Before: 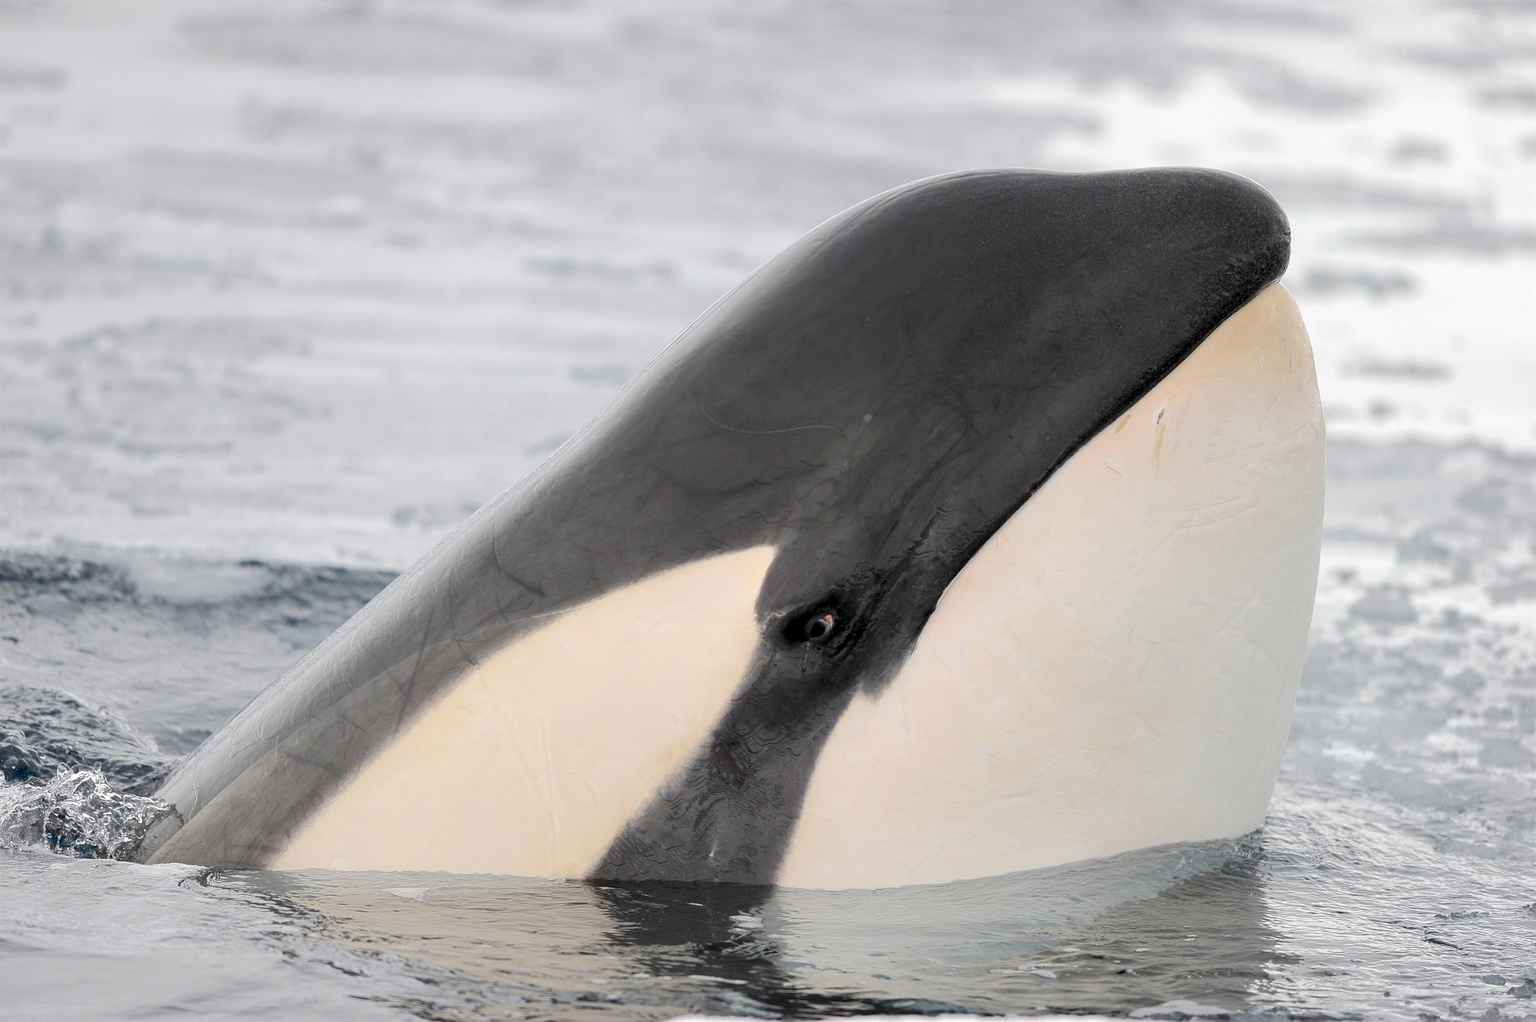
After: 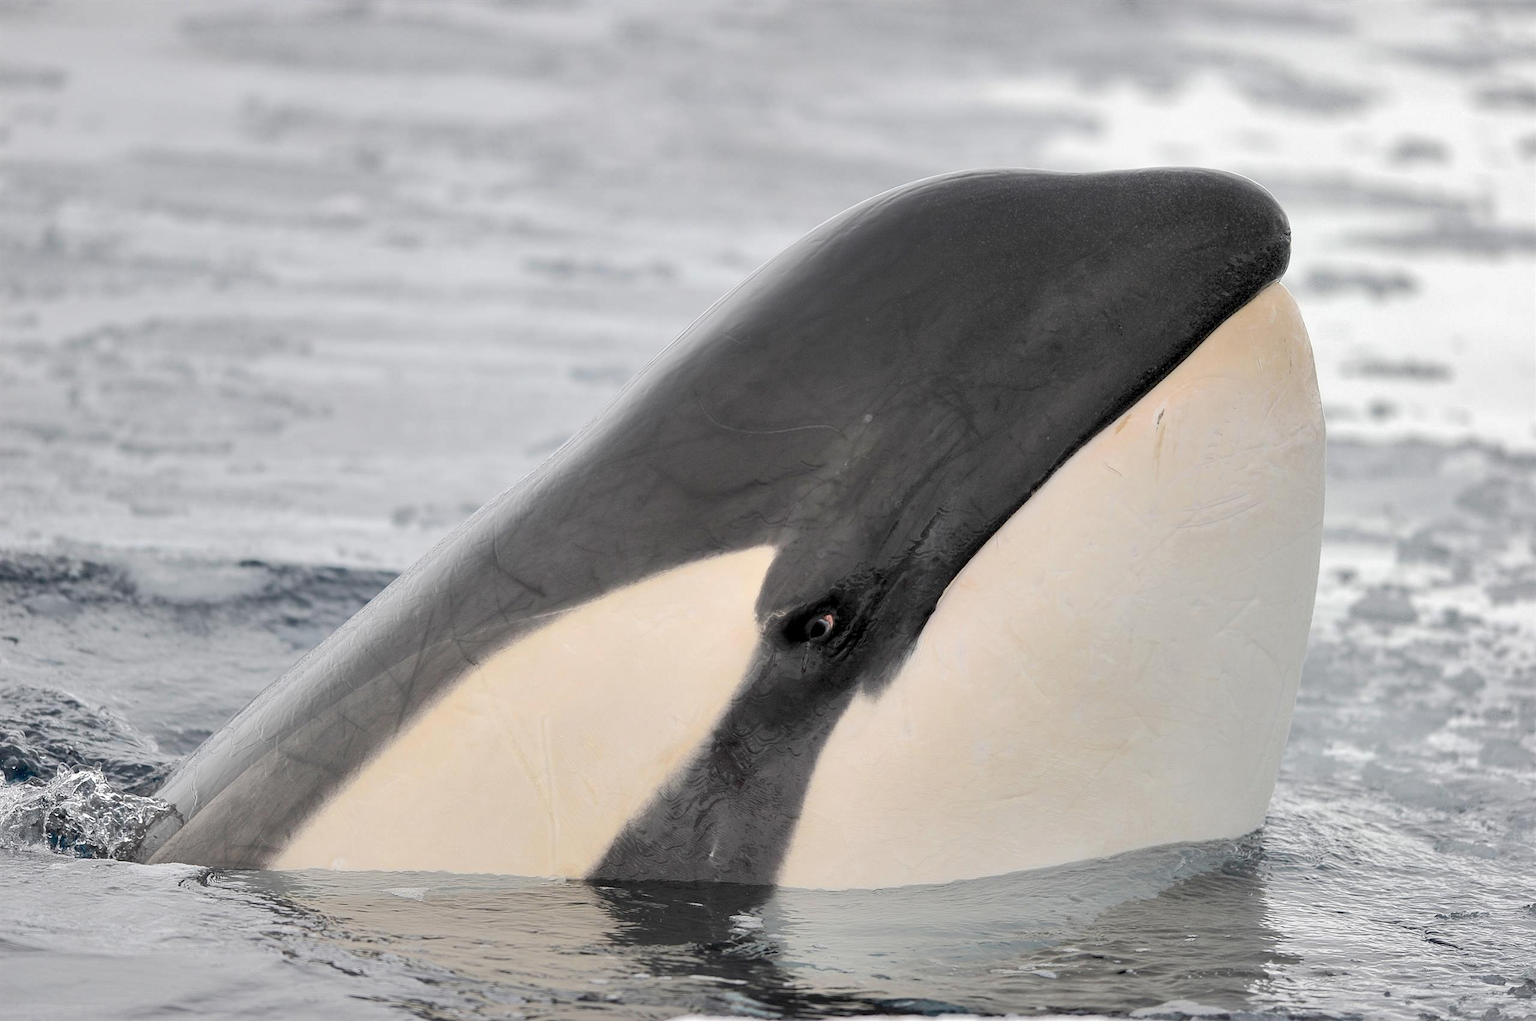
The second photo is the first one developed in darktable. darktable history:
shadows and highlights: shadows 47.35, highlights -40.64, soften with gaussian
